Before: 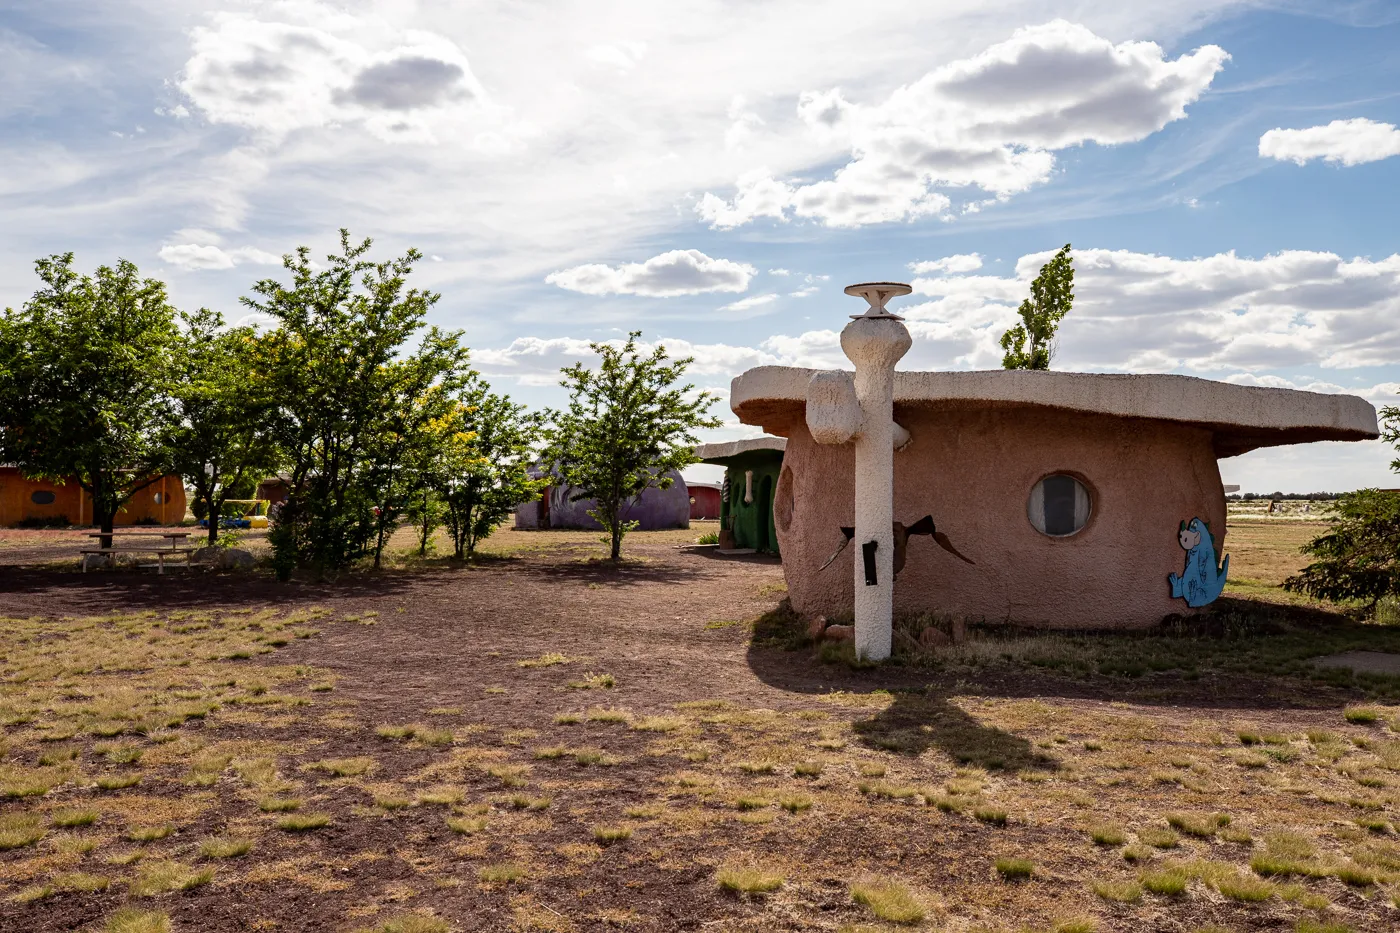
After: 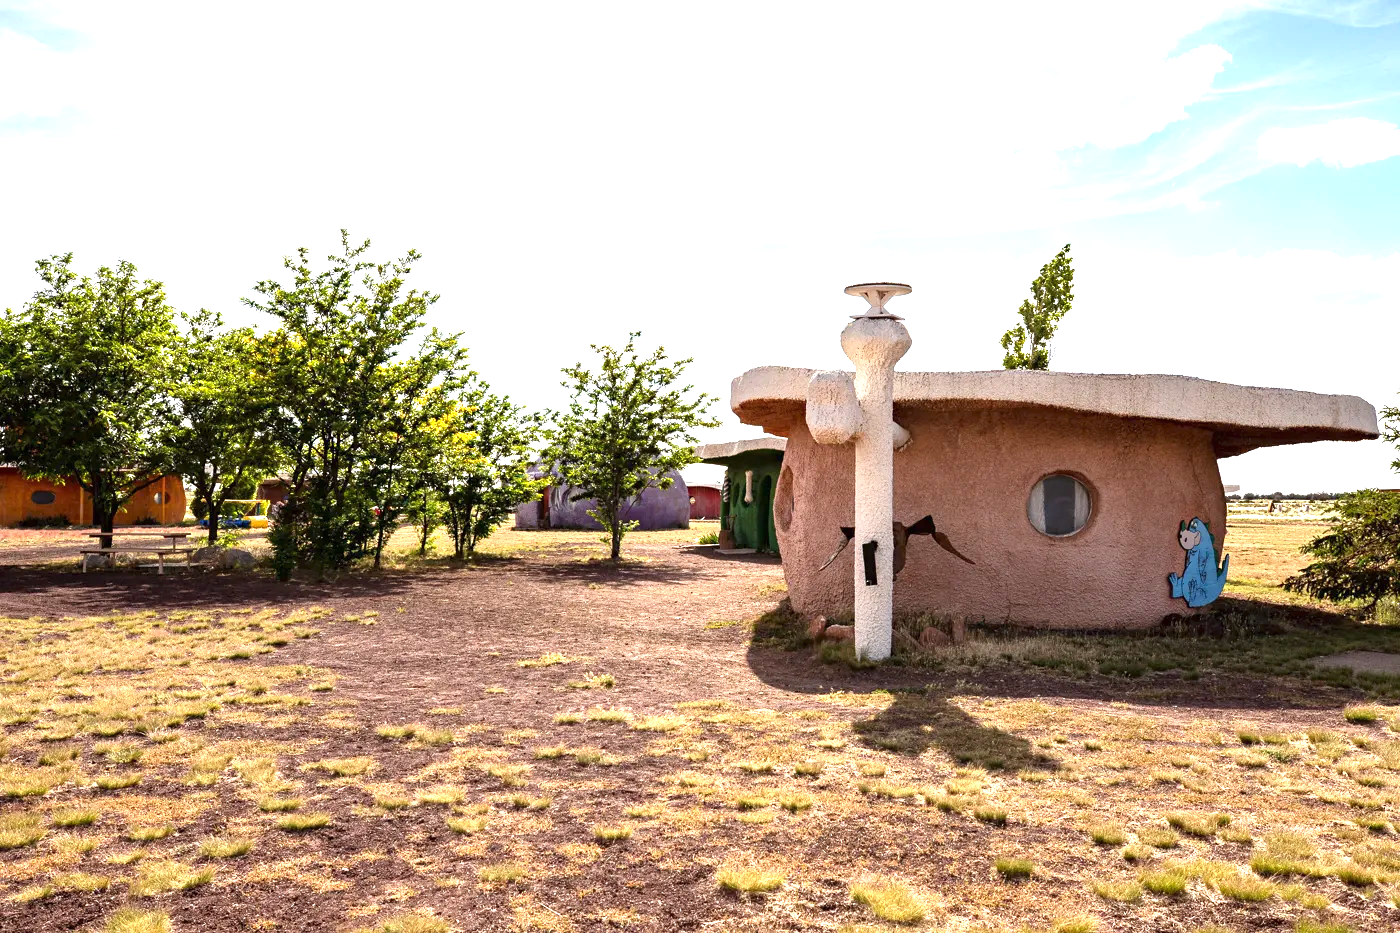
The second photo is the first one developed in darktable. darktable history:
exposure: black level correction 0, exposure 1.409 EV, compensate highlight preservation false
